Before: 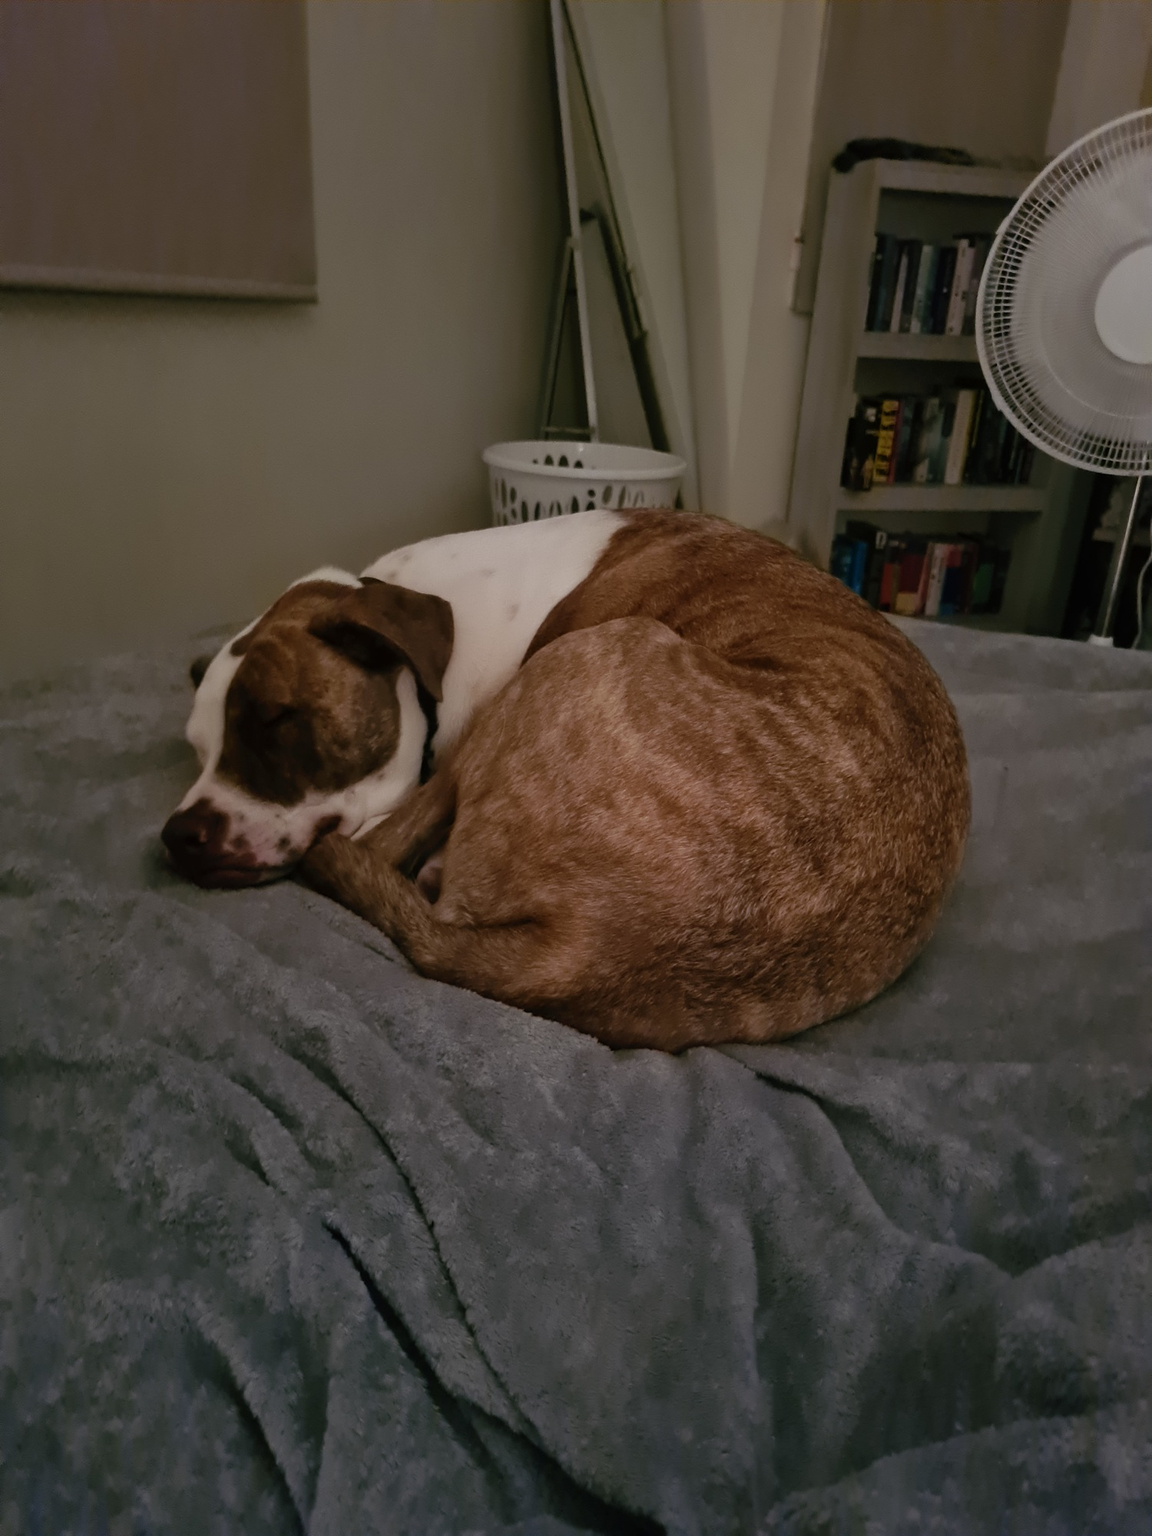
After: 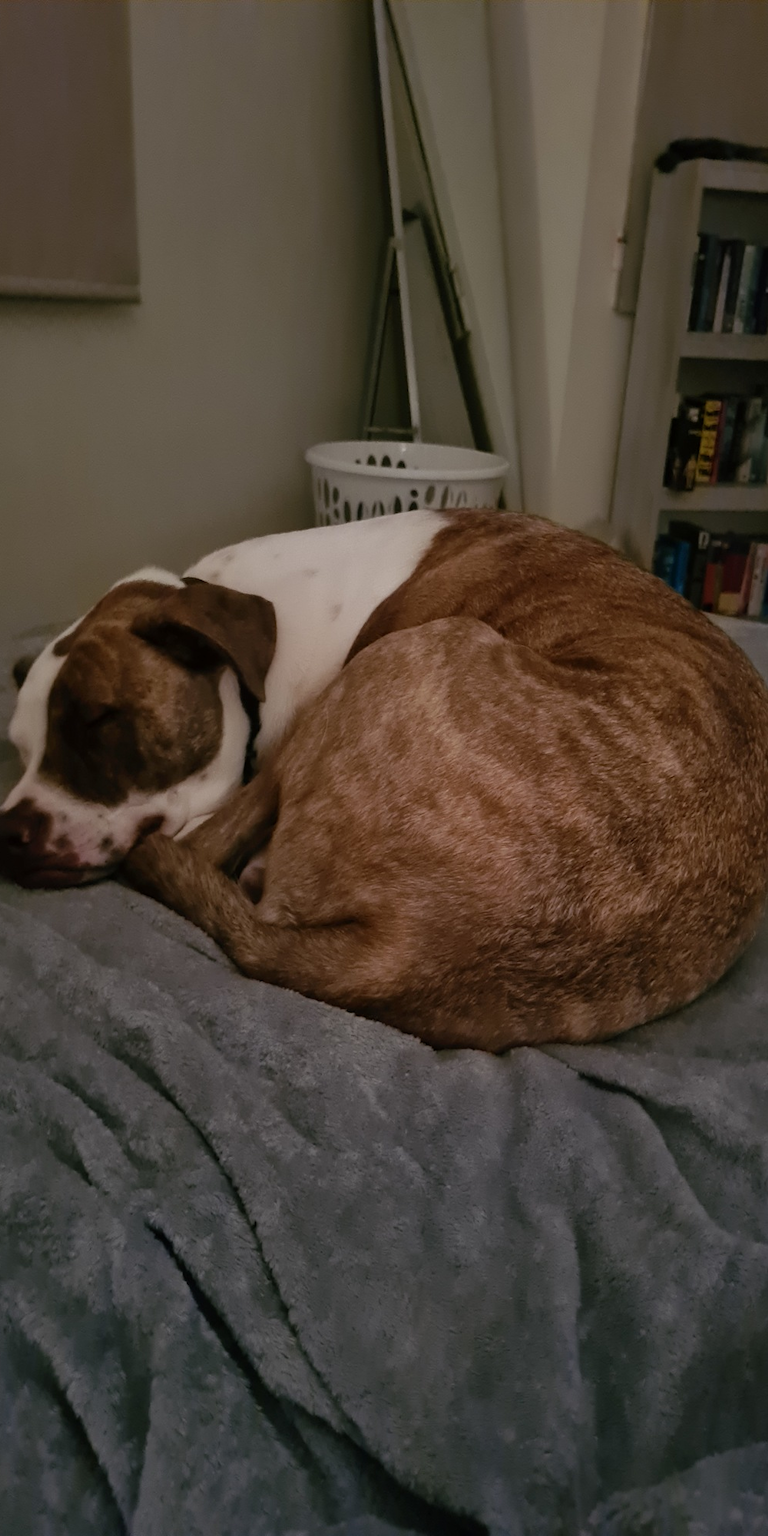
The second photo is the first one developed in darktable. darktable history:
crop and rotate: left 15.422%, right 17.907%
local contrast: mode bilateral grid, contrast 14, coarseness 36, detail 105%, midtone range 0.2
